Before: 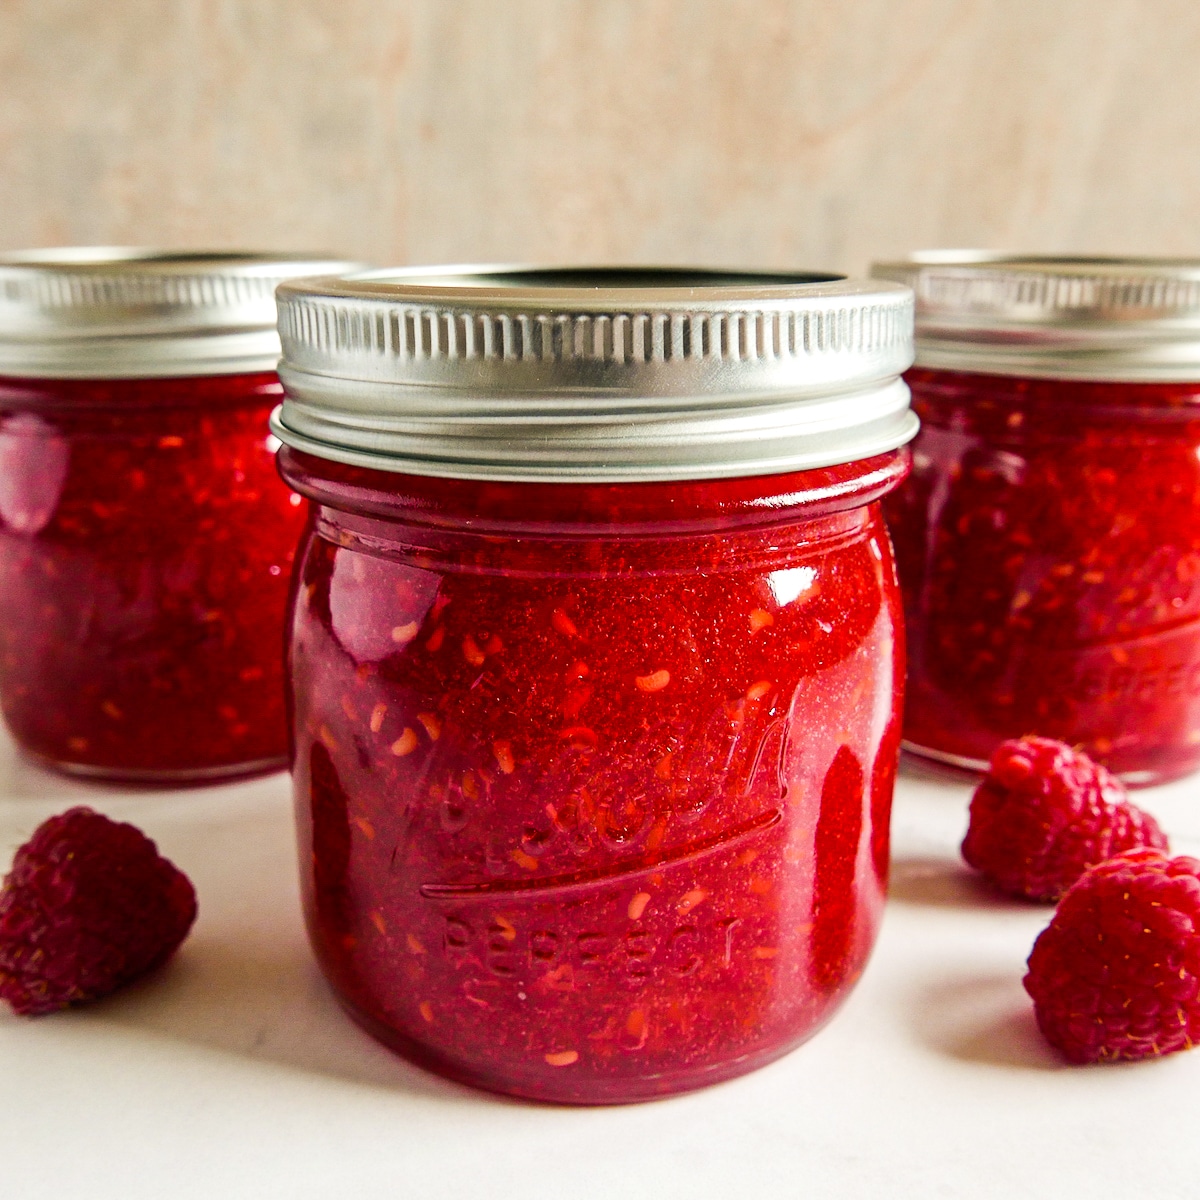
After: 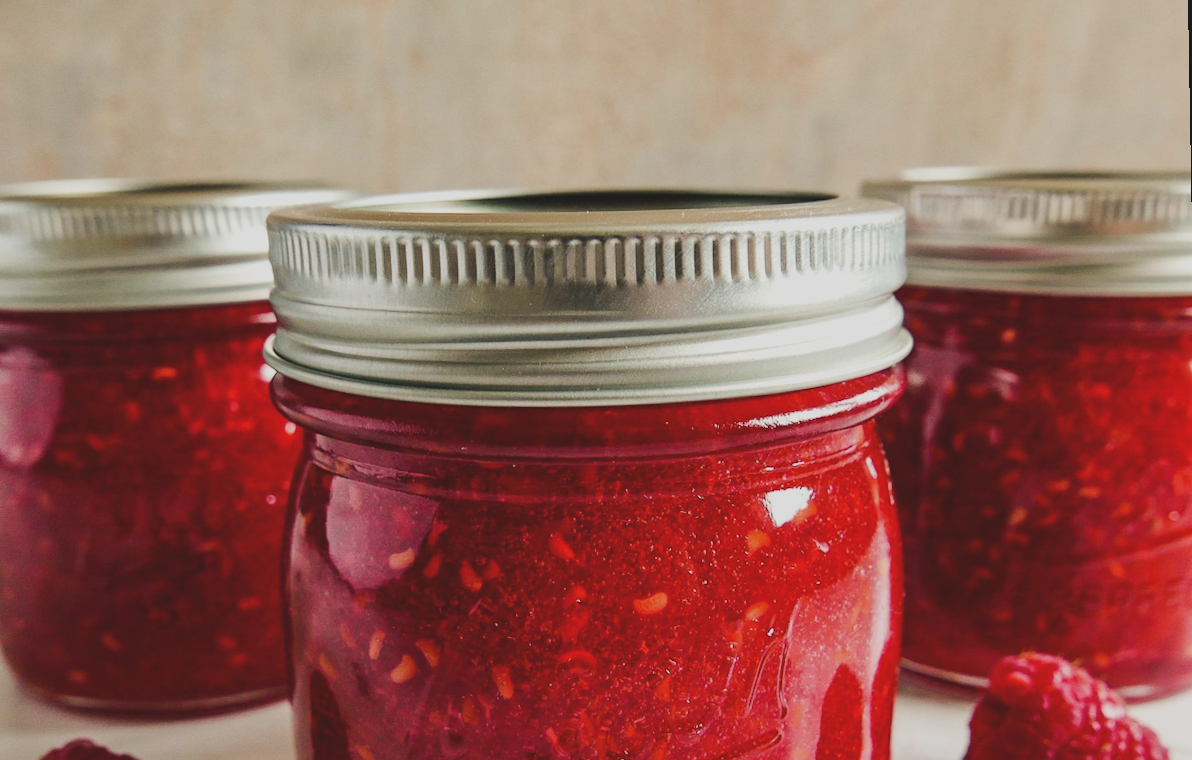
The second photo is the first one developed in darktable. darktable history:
rotate and perspective: rotation -1°, crop left 0.011, crop right 0.989, crop top 0.025, crop bottom 0.975
crop and rotate: top 4.848%, bottom 29.503%
exposure: black level correction -0.015, exposure -0.5 EV, compensate highlight preservation false
